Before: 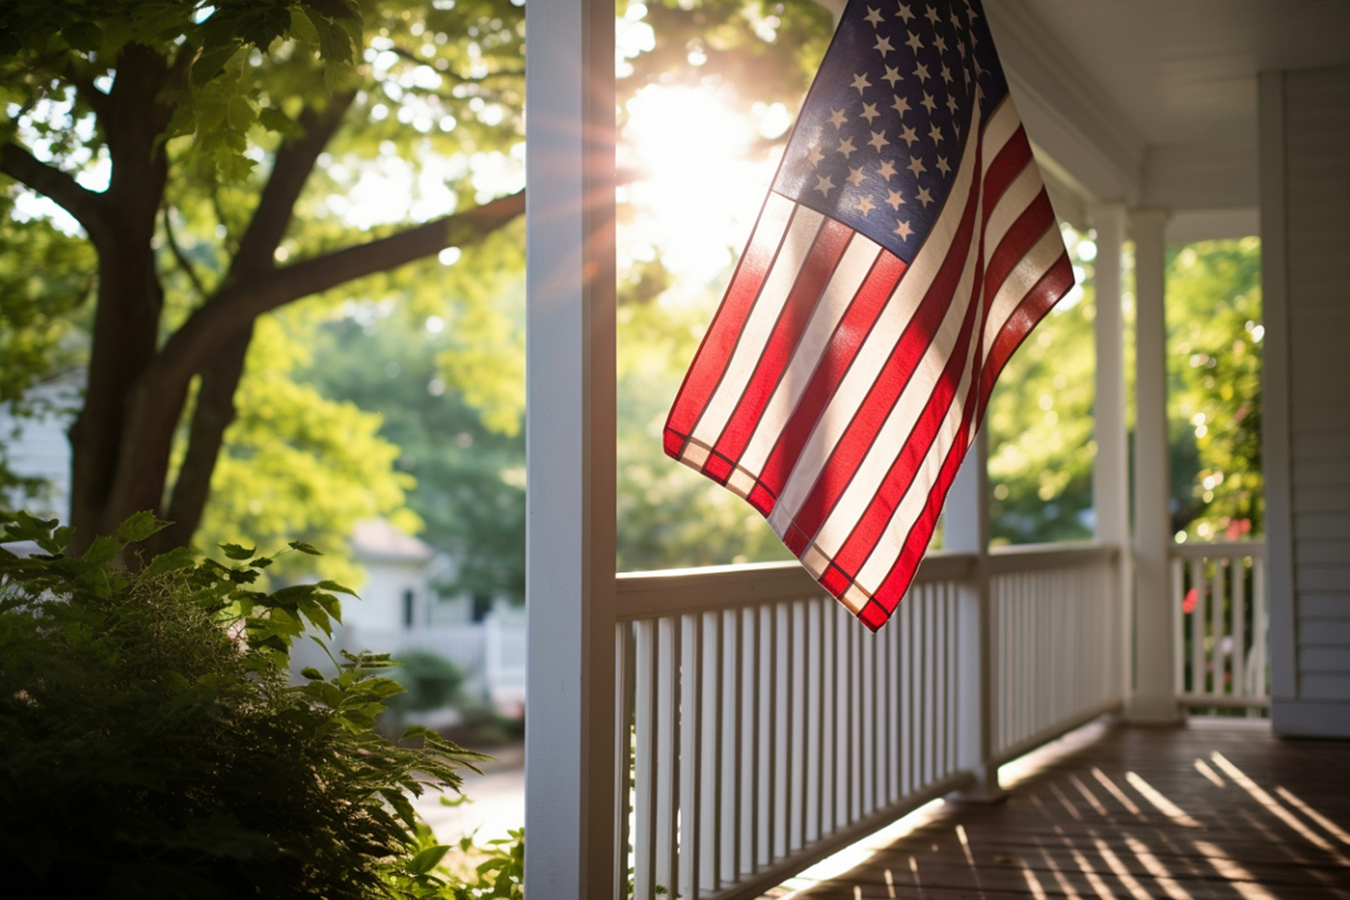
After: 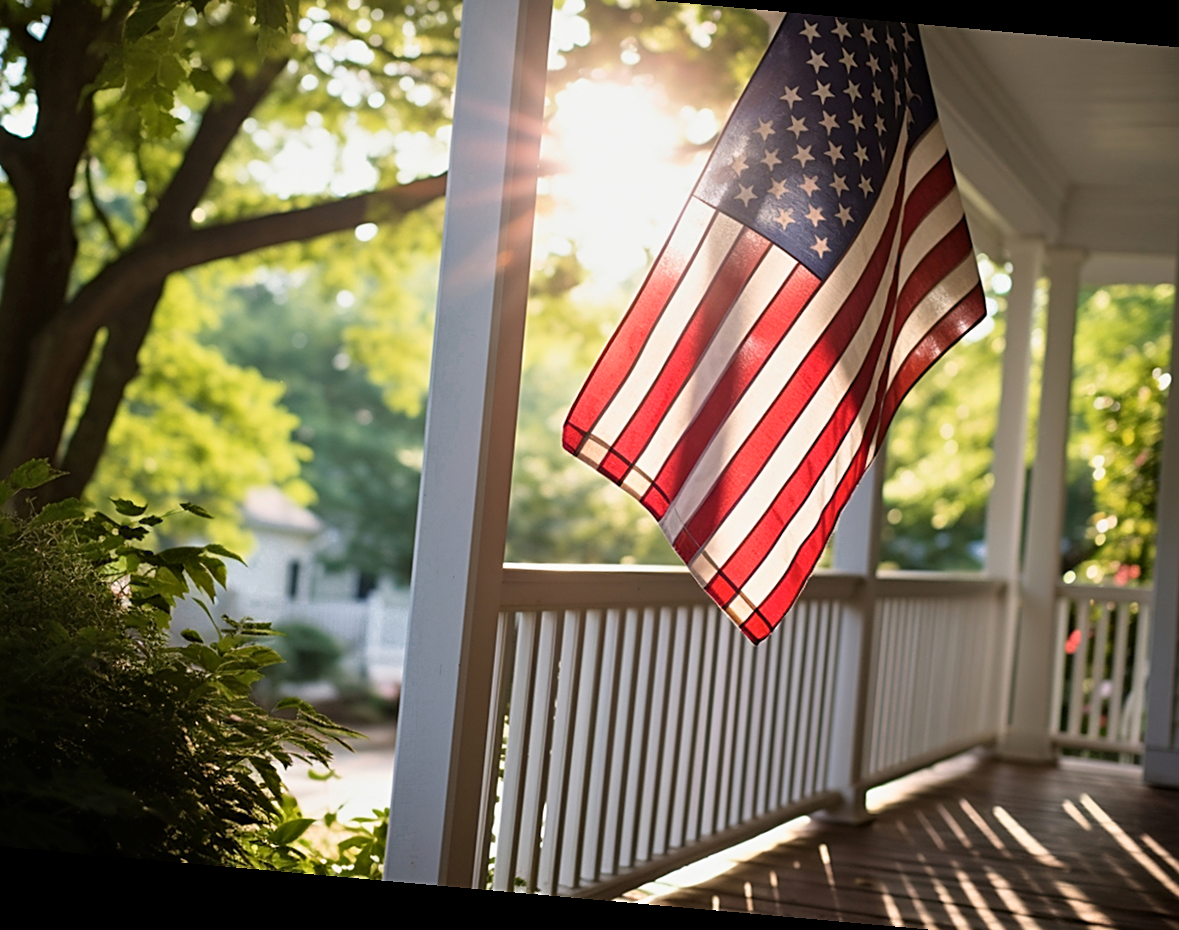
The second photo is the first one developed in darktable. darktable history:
rotate and perspective: rotation 5.12°, automatic cropping off
white balance: red 1, blue 1
crop: left 9.807%, top 6.259%, right 7.334%, bottom 2.177%
contrast equalizer: y [[0.5, 0.504, 0.515, 0.527, 0.535, 0.534], [0.5 ×6], [0.491, 0.387, 0.179, 0.068, 0.068, 0.068], [0 ×5, 0.023], [0 ×6]]
tone equalizer: on, module defaults
filmic rgb: black relative exposure -16 EV, white relative exposure 2.93 EV, hardness 10.04, color science v6 (2022)
sharpen: on, module defaults
color zones: curves: ch0 [(0.25, 0.5) (0.636, 0.25) (0.75, 0.5)]
